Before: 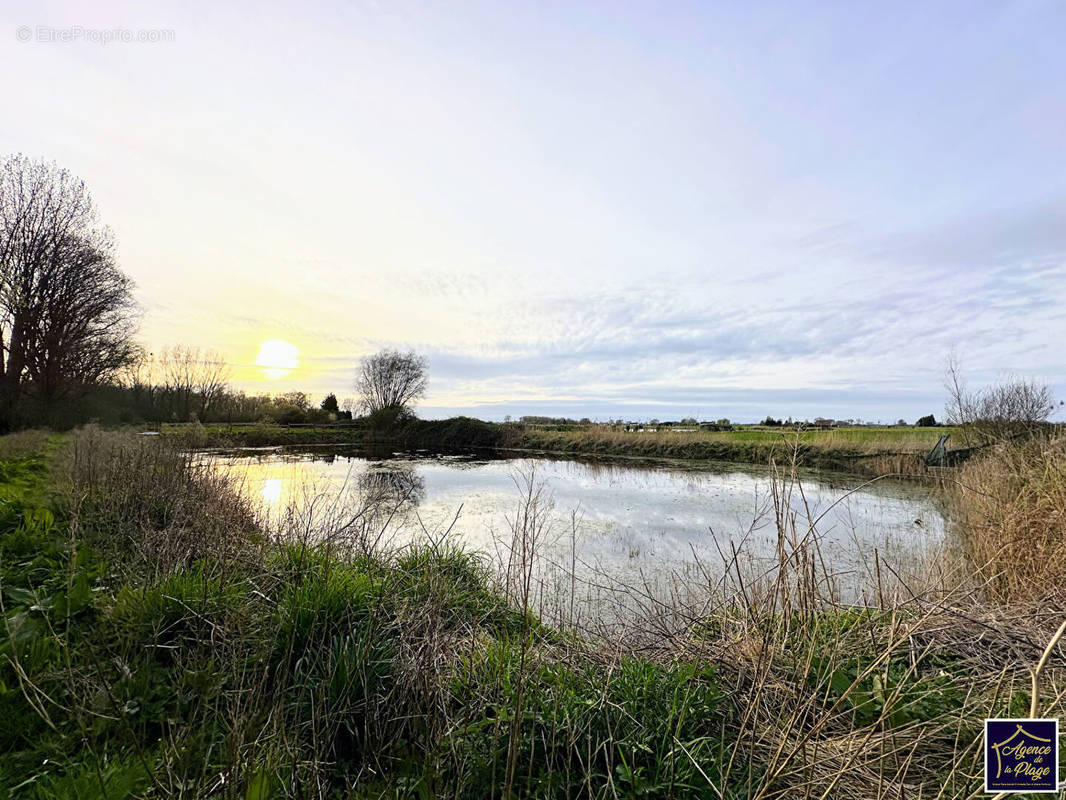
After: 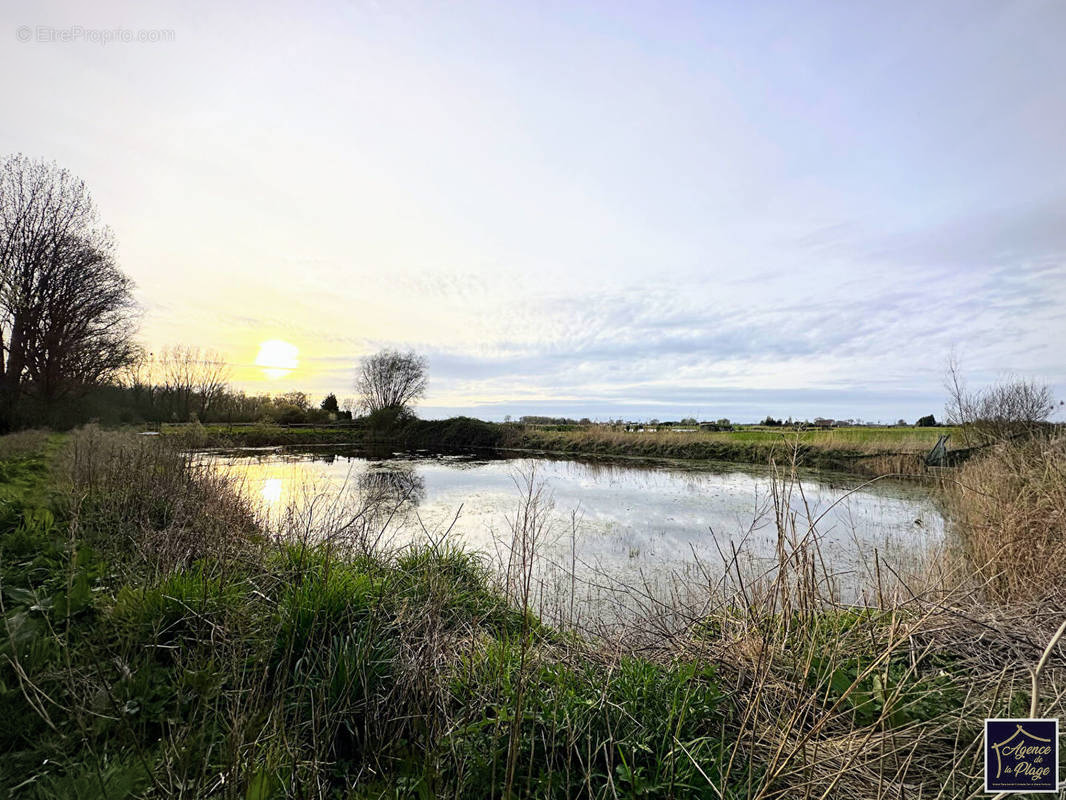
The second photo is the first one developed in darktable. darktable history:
levels: levels [0, 0.498, 0.996]
vignetting: brightness -0.269
